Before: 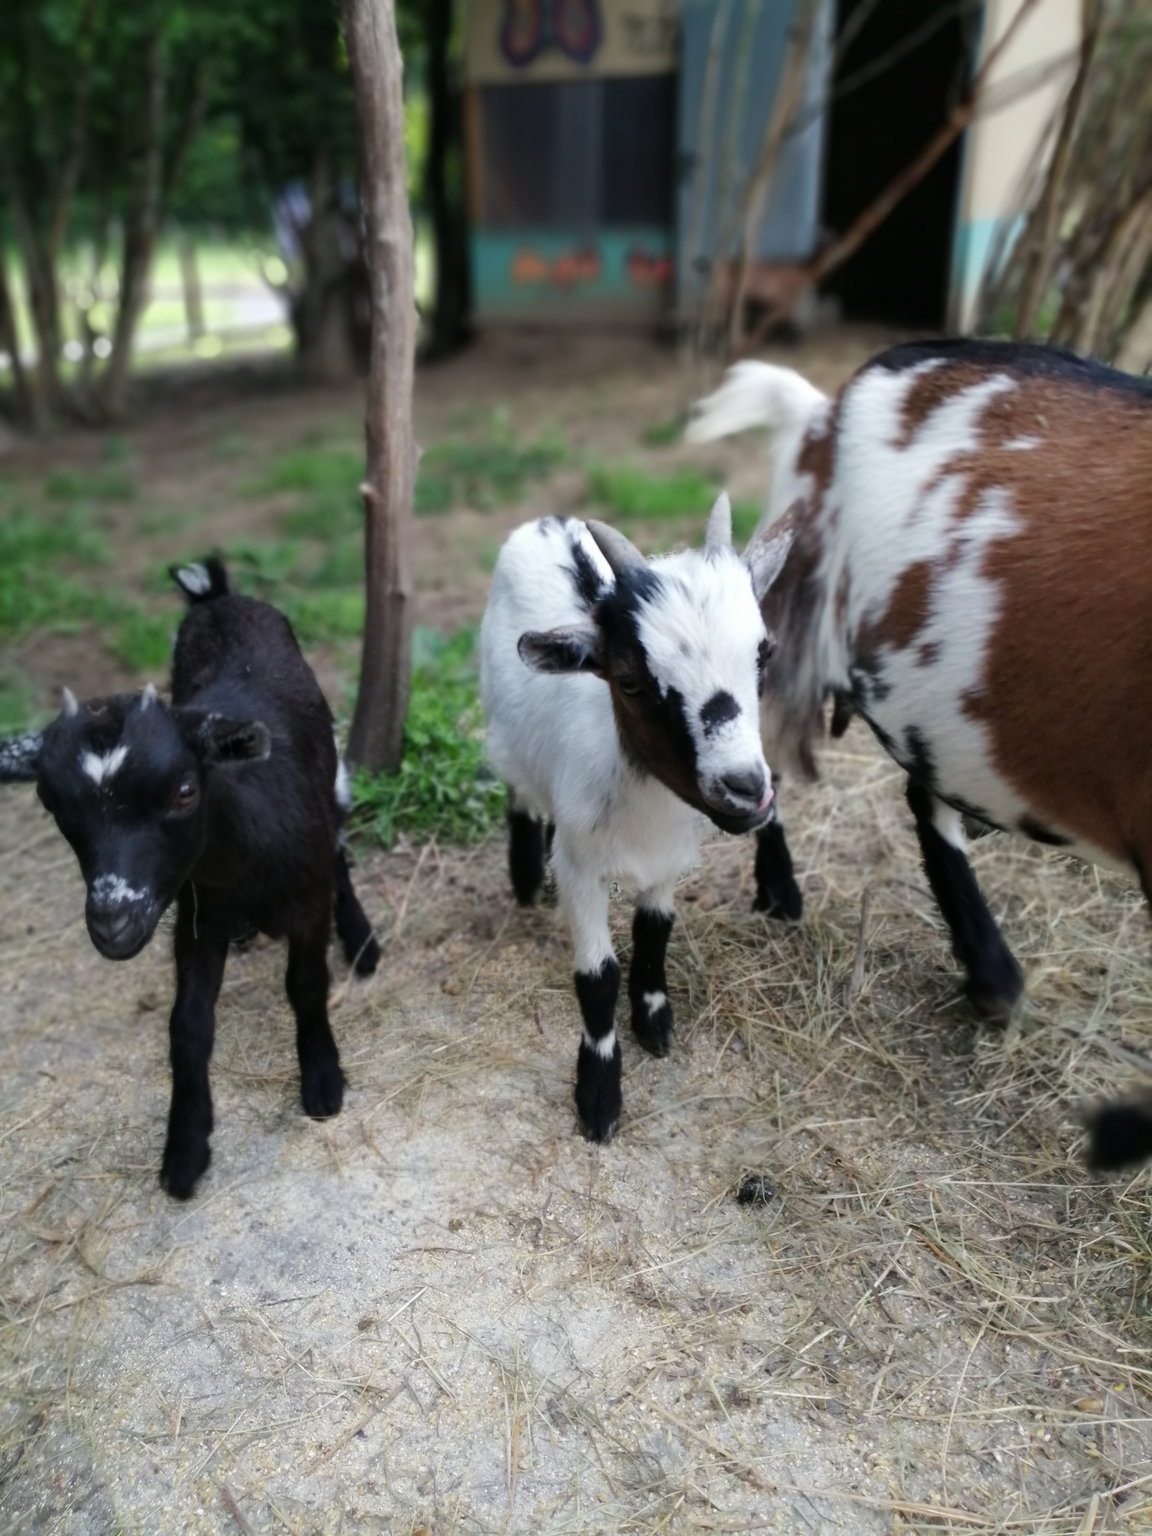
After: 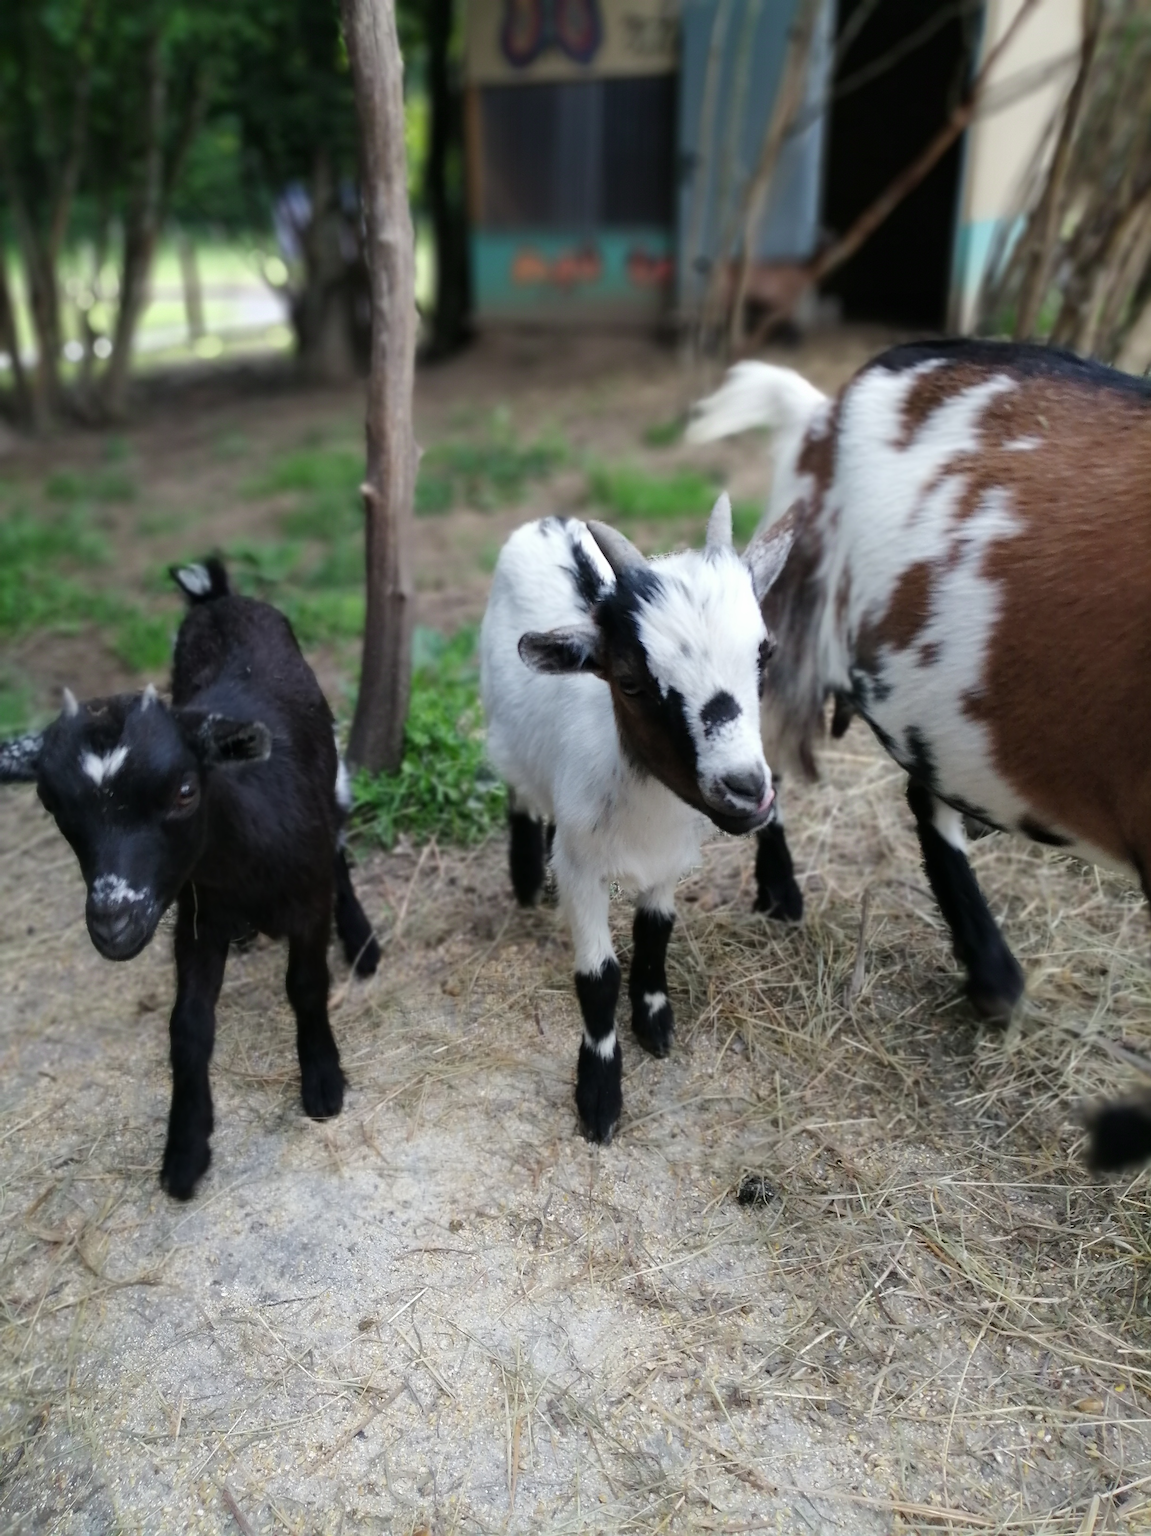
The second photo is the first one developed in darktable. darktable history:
sharpen: on, module defaults
color zones: curves: ch1 [(0.077, 0.436) (0.25, 0.5) (0.75, 0.5)]
rotate and perspective: automatic cropping original format, crop left 0, crop top 0
